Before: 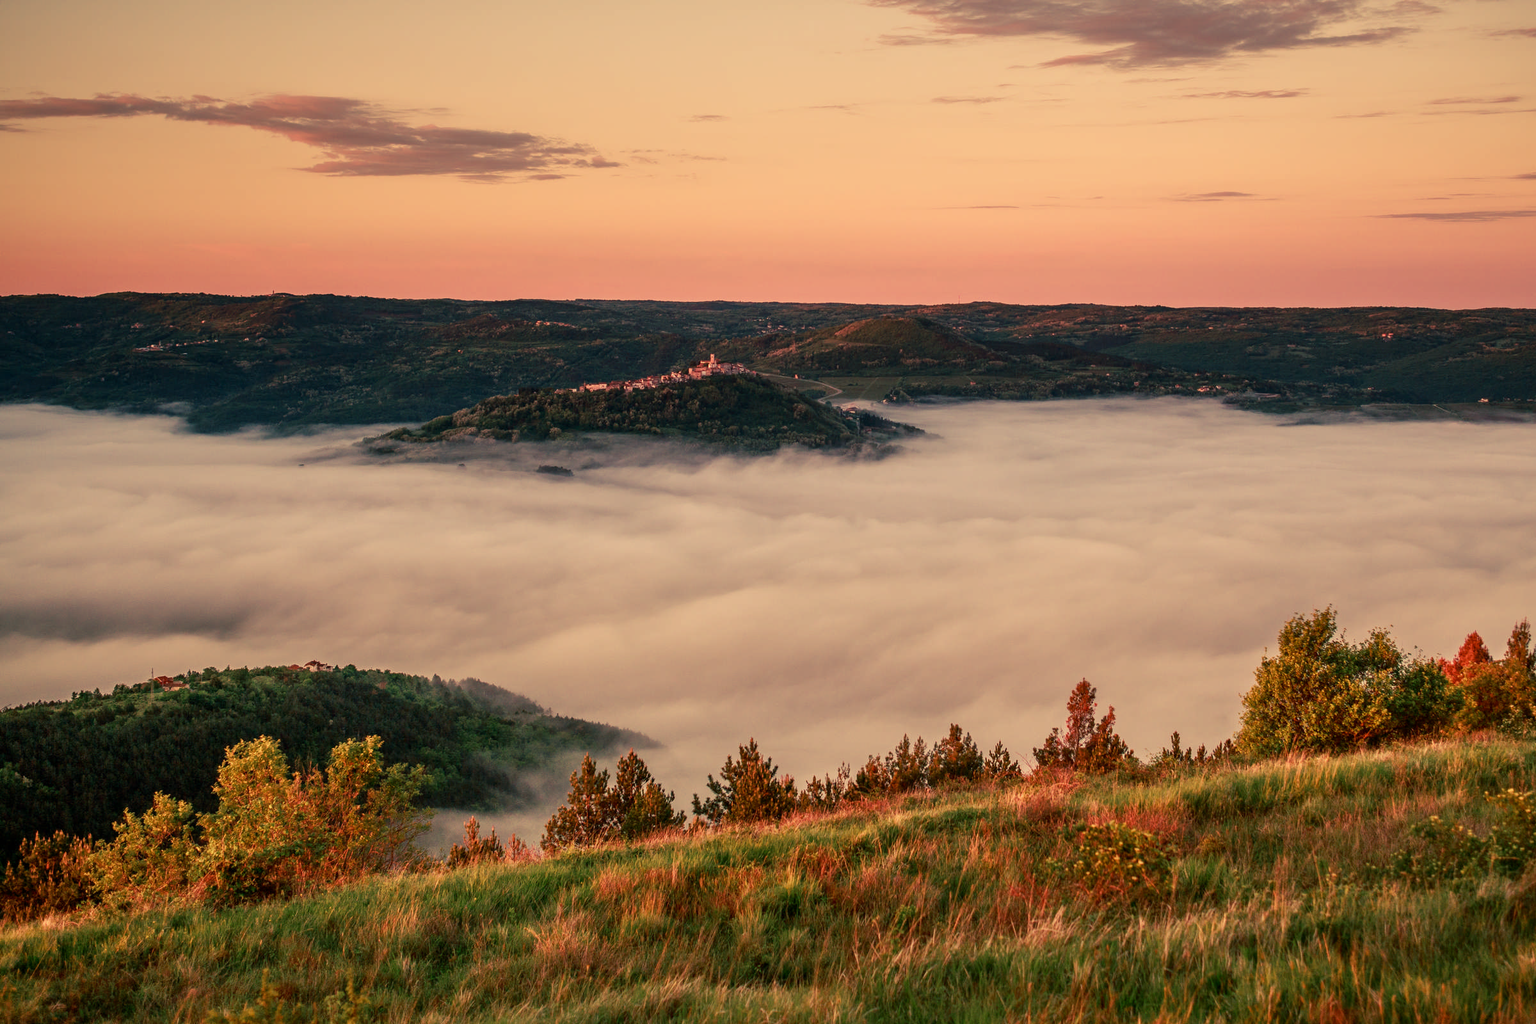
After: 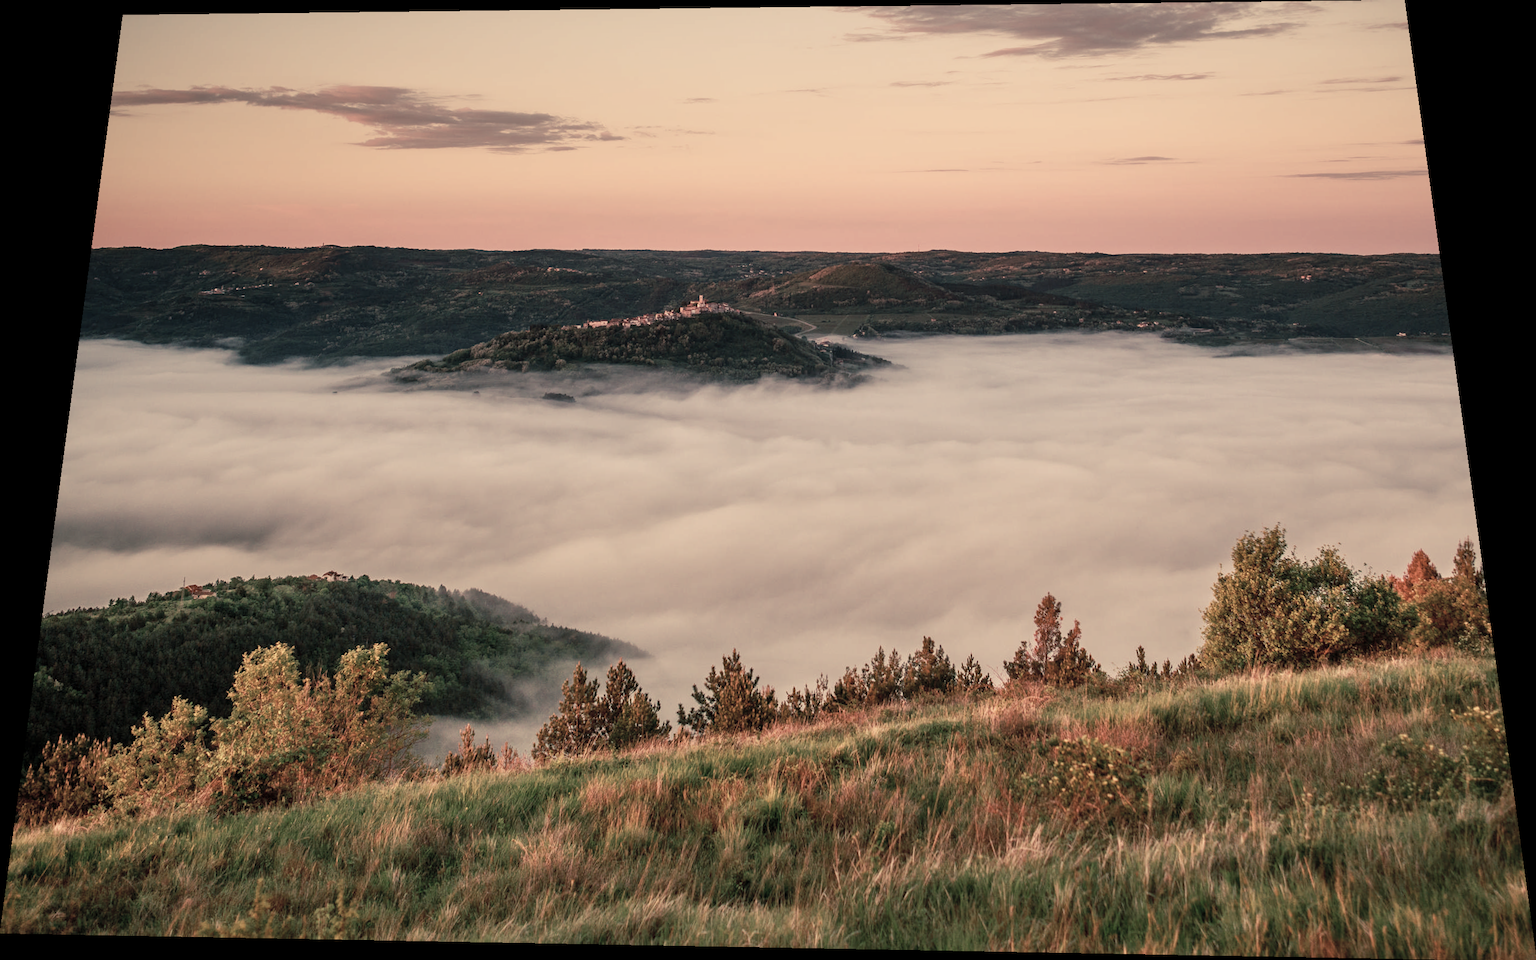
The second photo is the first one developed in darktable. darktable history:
contrast brightness saturation: contrast 0.07, brightness 0.08, saturation 0.18
color correction: saturation 0.5
rotate and perspective: rotation 0.128°, lens shift (vertical) -0.181, lens shift (horizontal) -0.044, shear 0.001, automatic cropping off
